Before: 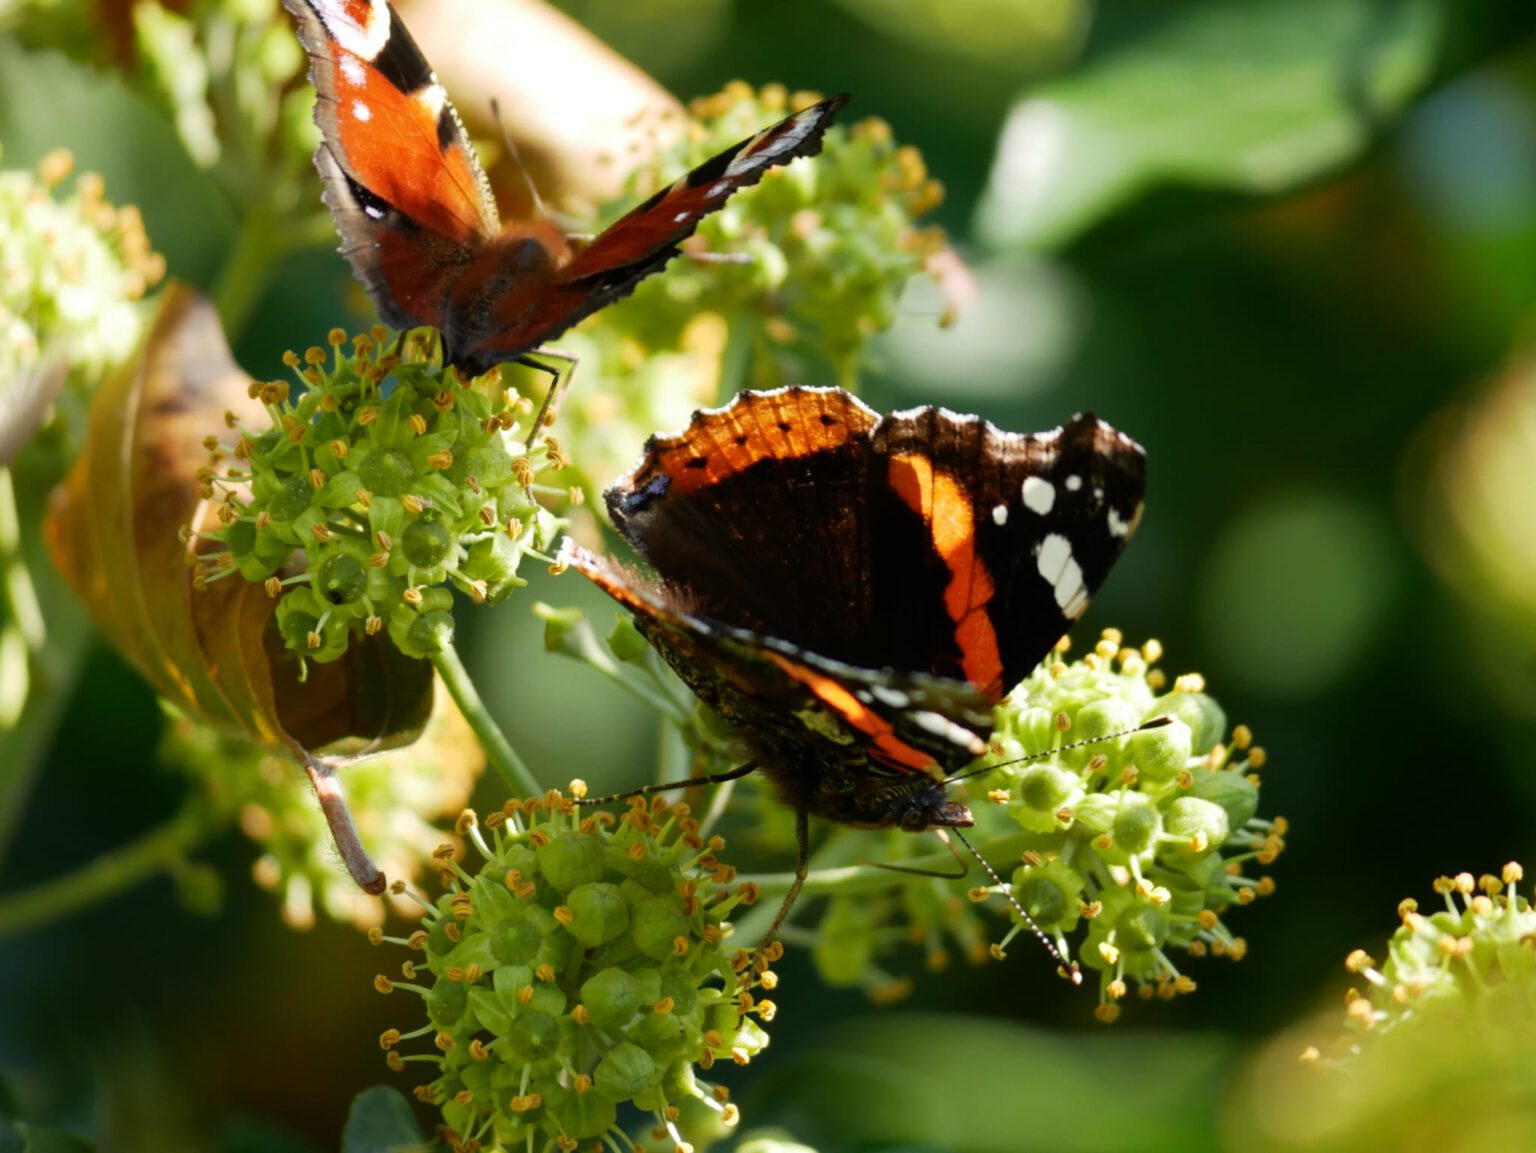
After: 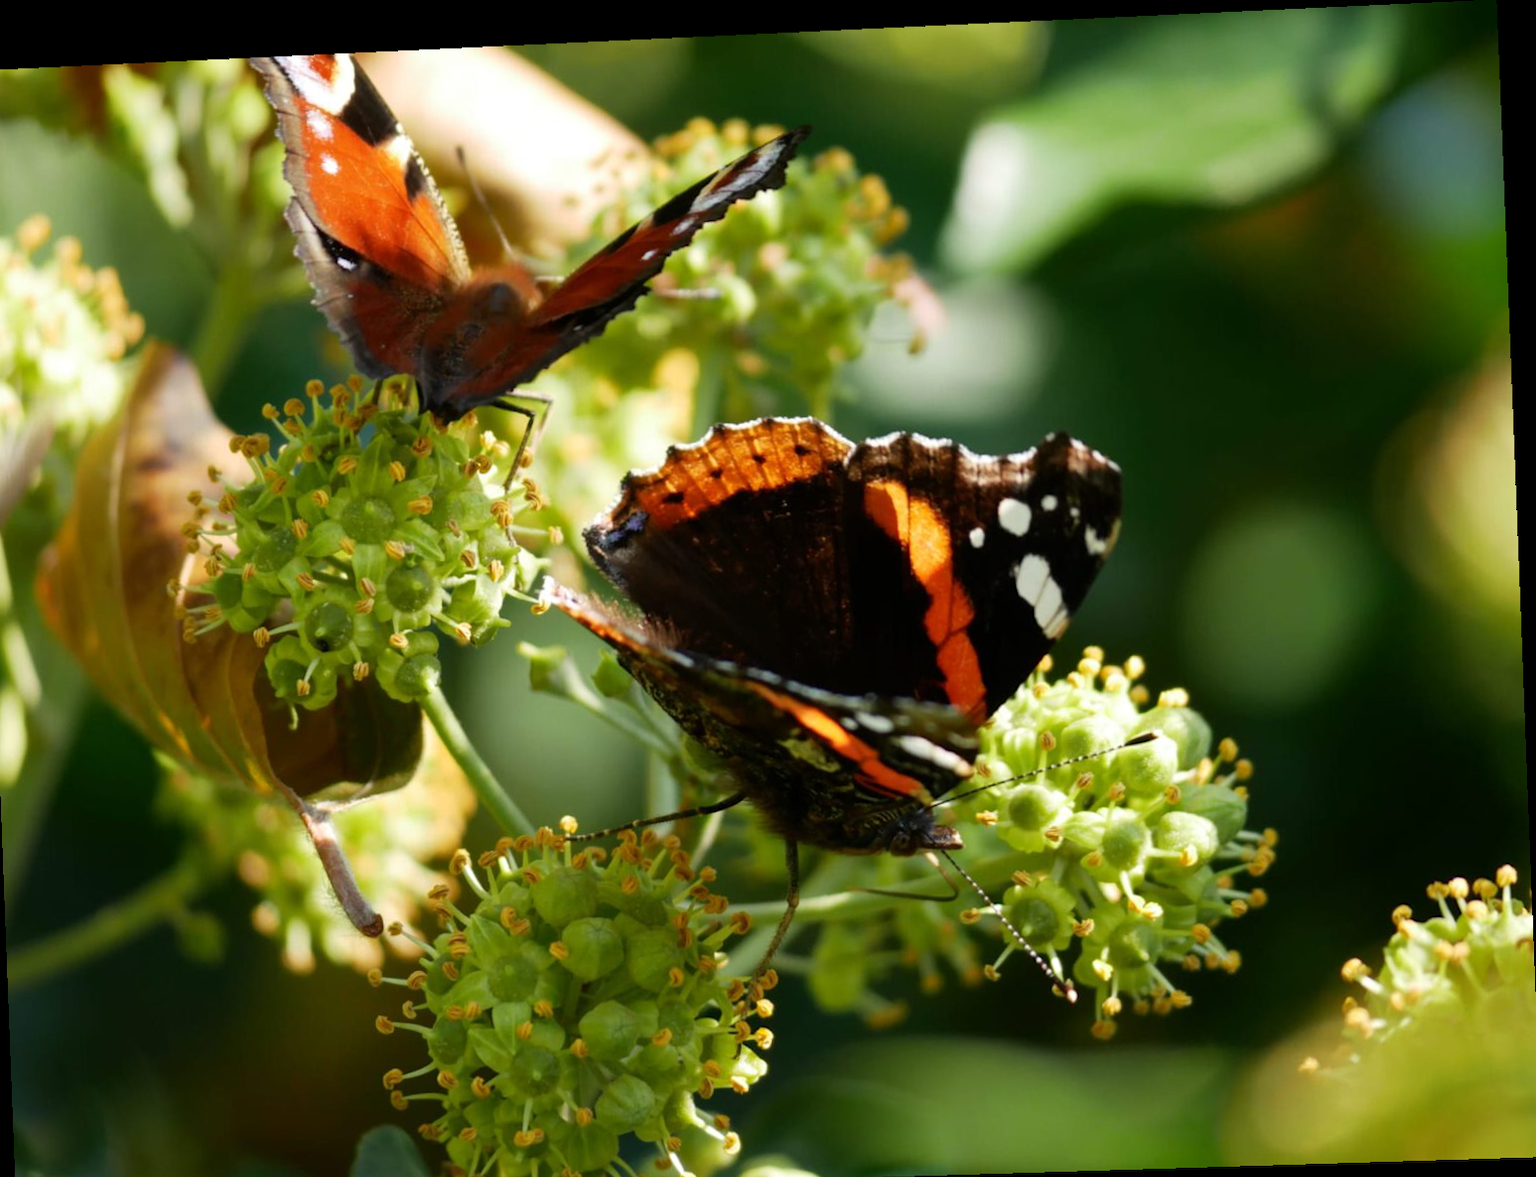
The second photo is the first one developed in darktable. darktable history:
crop: left 1.743%, right 0.268%, bottom 2.011%
rotate and perspective: rotation -2.22°, lens shift (horizontal) -0.022, automatic cropping off
